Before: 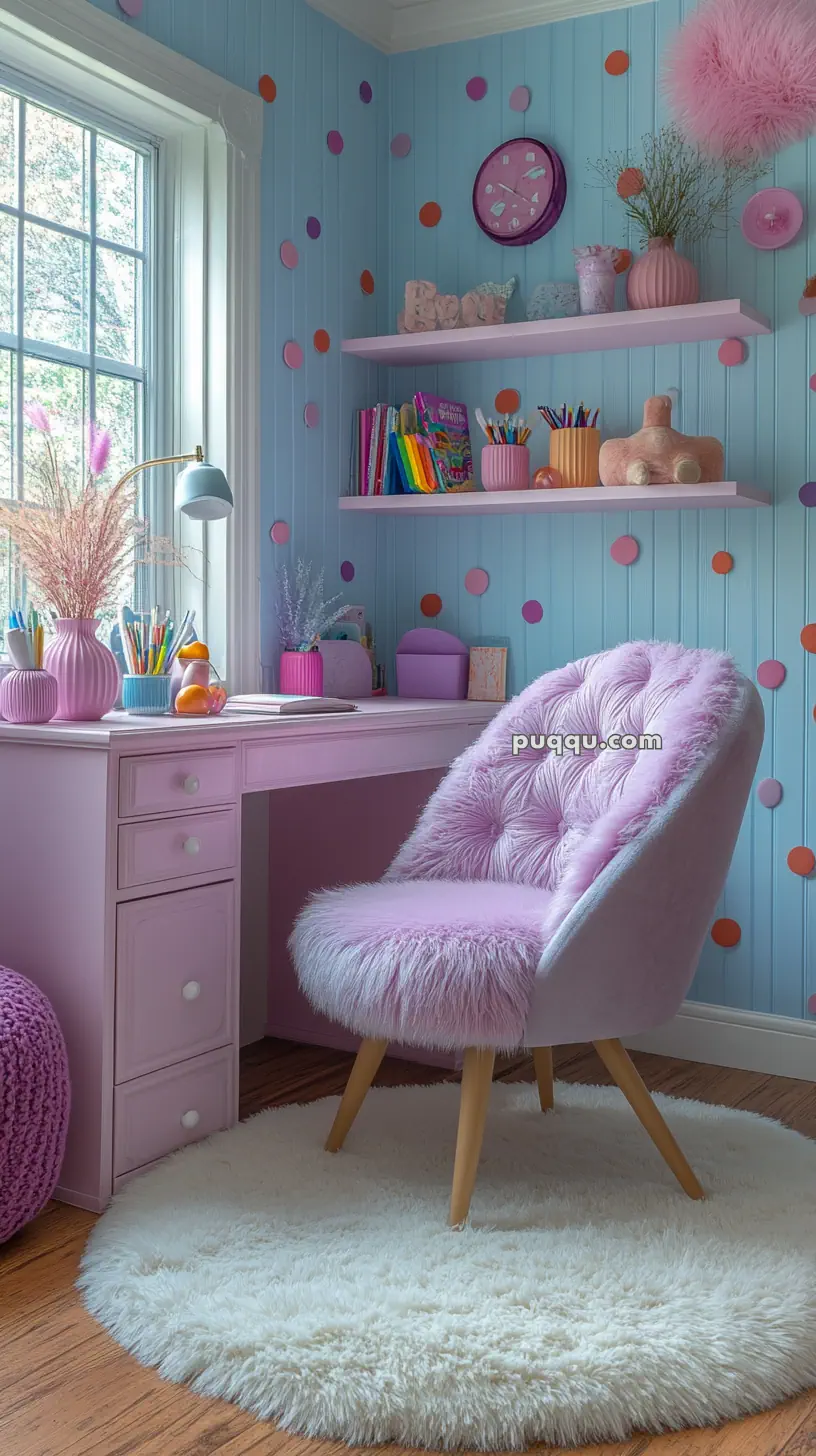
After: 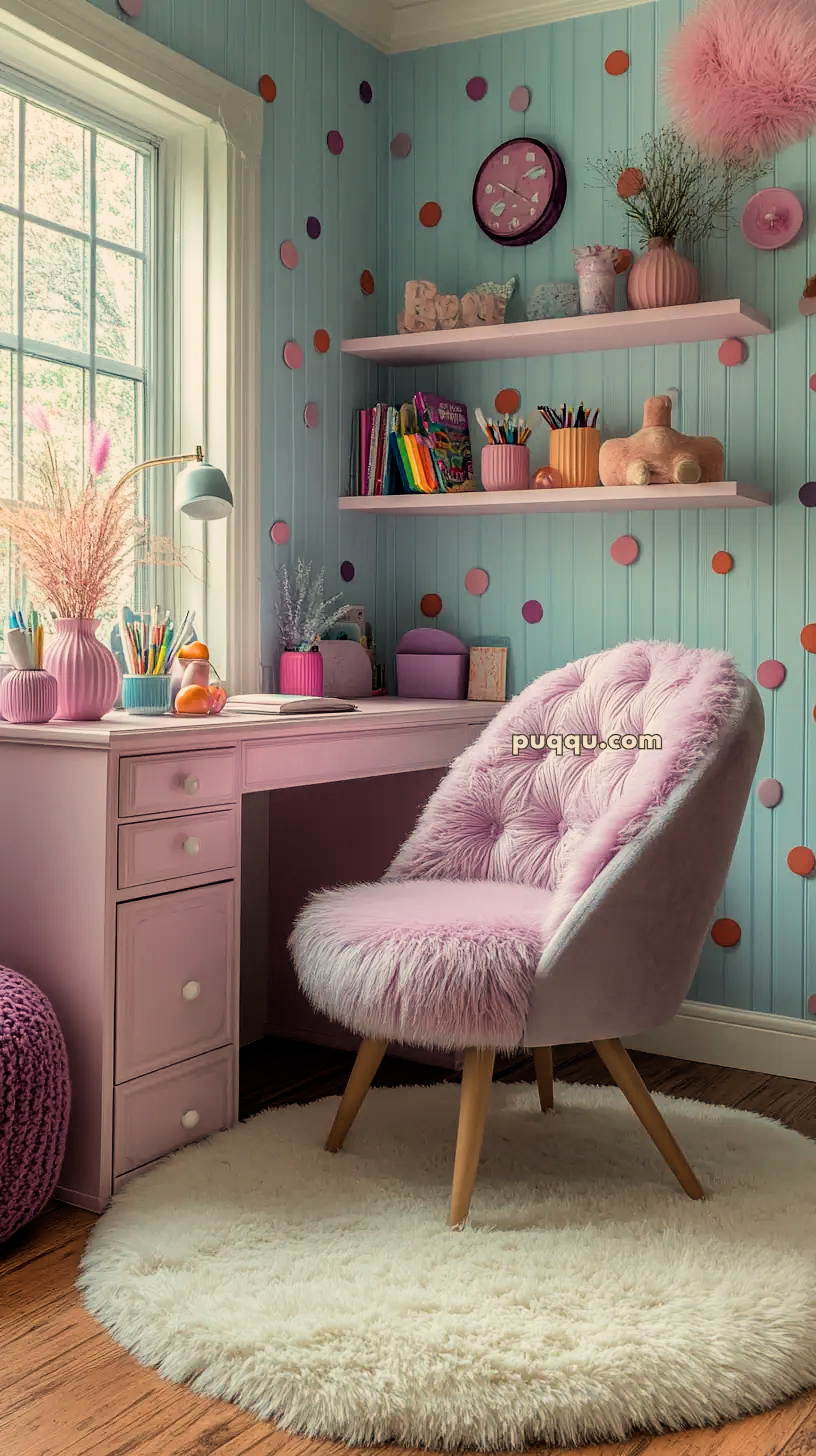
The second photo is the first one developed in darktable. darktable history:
filmic rgb: black relative exposure -5 EV, white relative exposure 3.5 EV, hardness 3.19, contrast 1.5, highlights saturation mix -50%
white balance: red 1.123, blue 0.83
